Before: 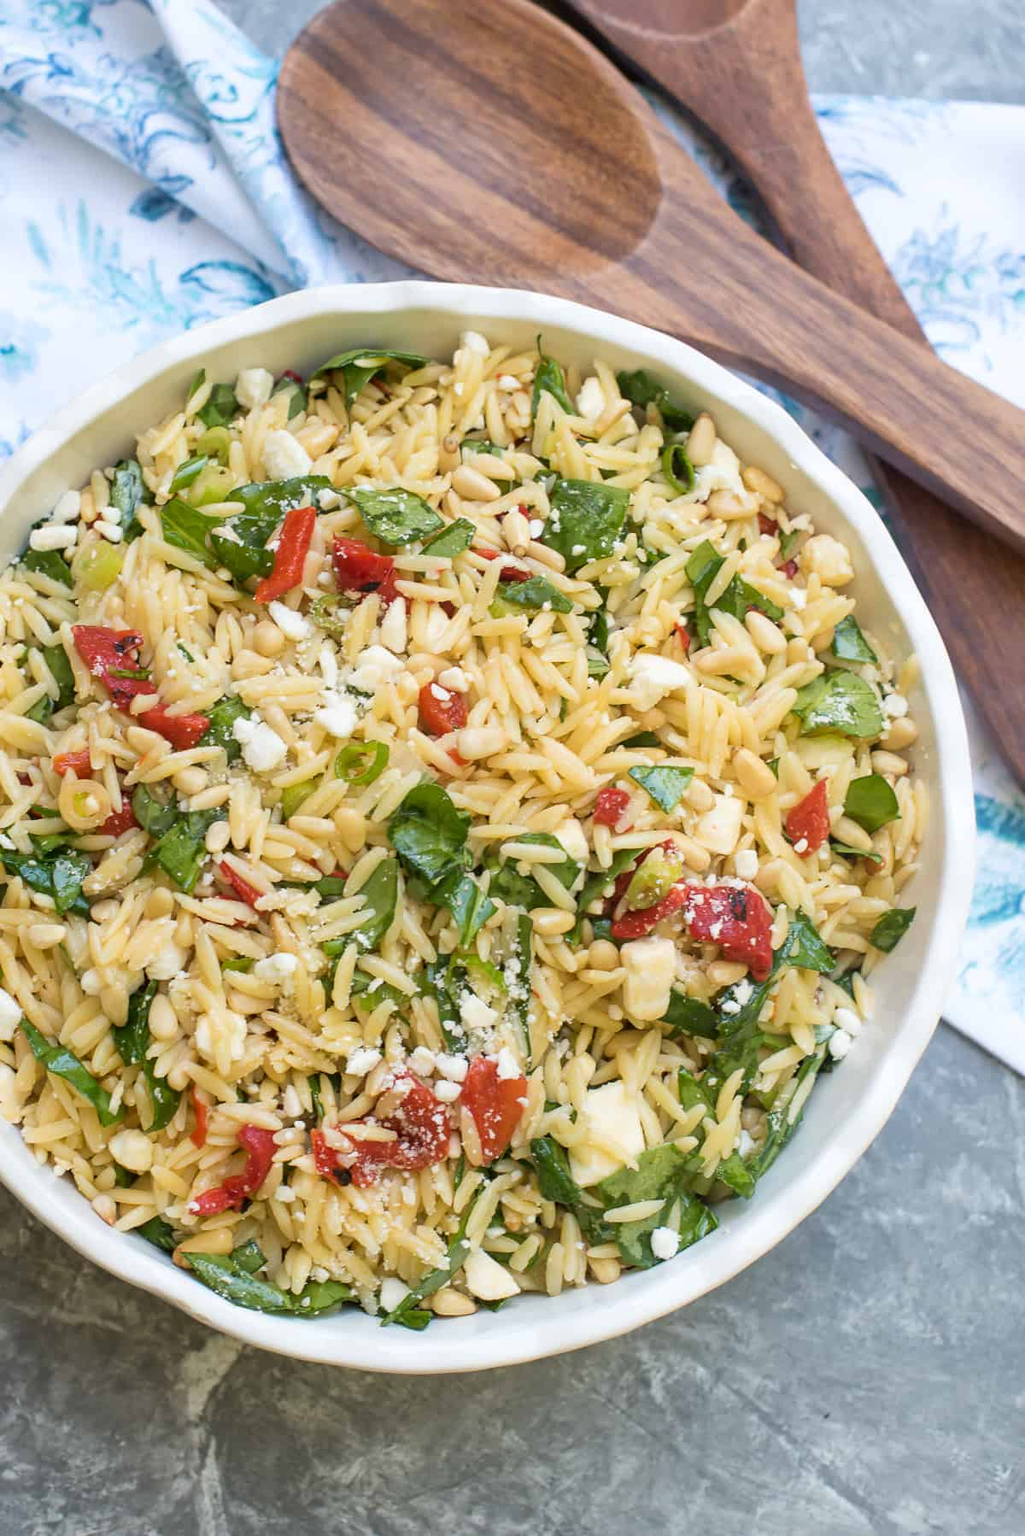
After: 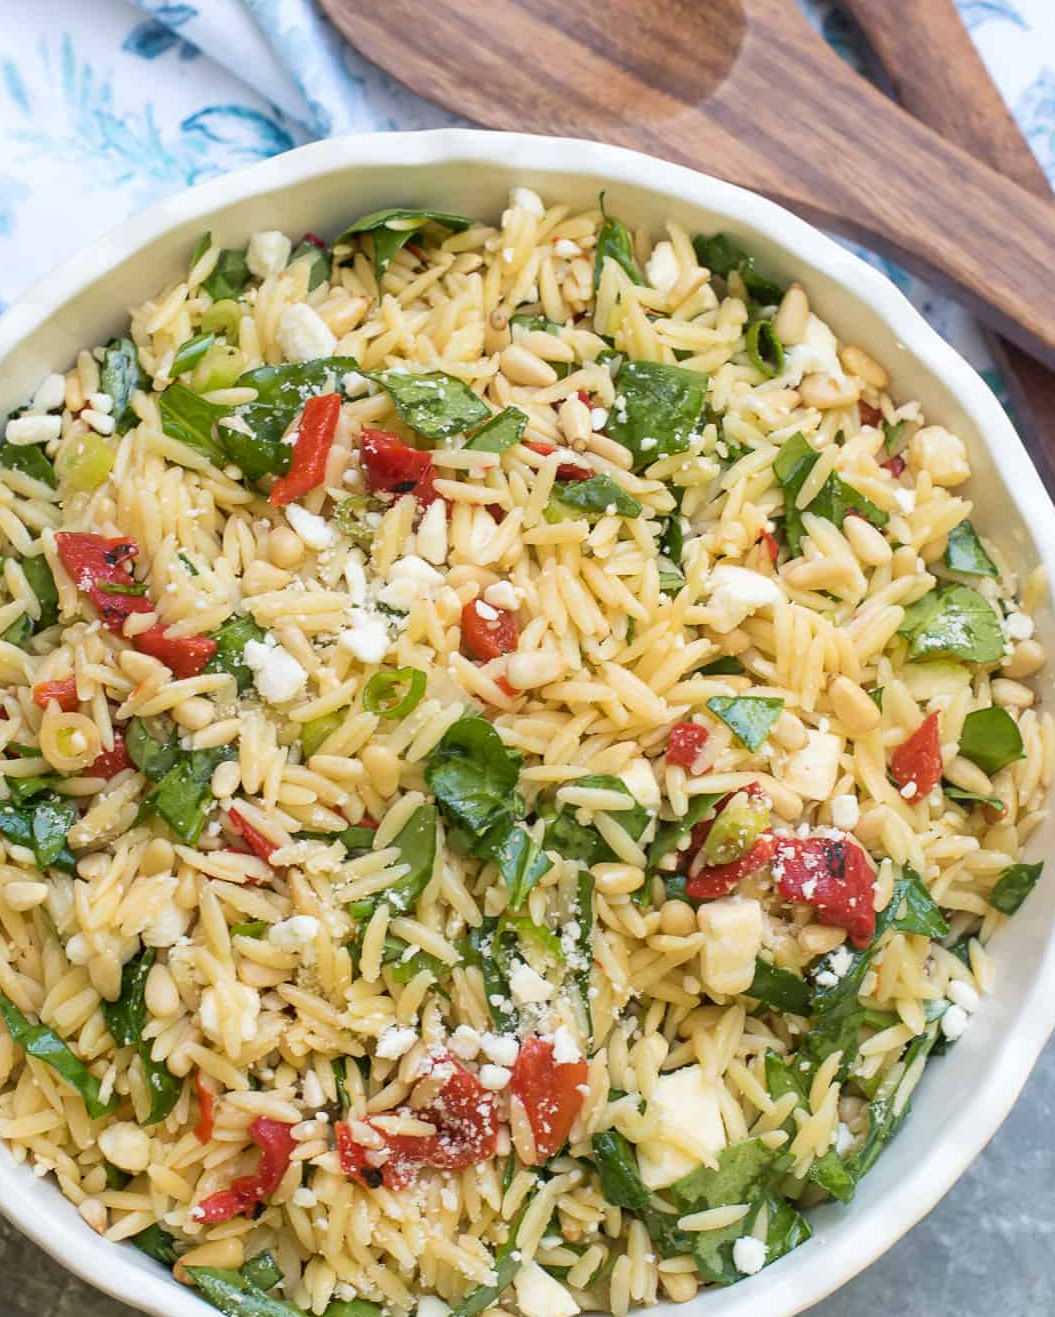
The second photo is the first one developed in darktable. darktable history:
crop and rotate: left 2.422%, top 11.218%, right 9.584%, bottom 15.517%
